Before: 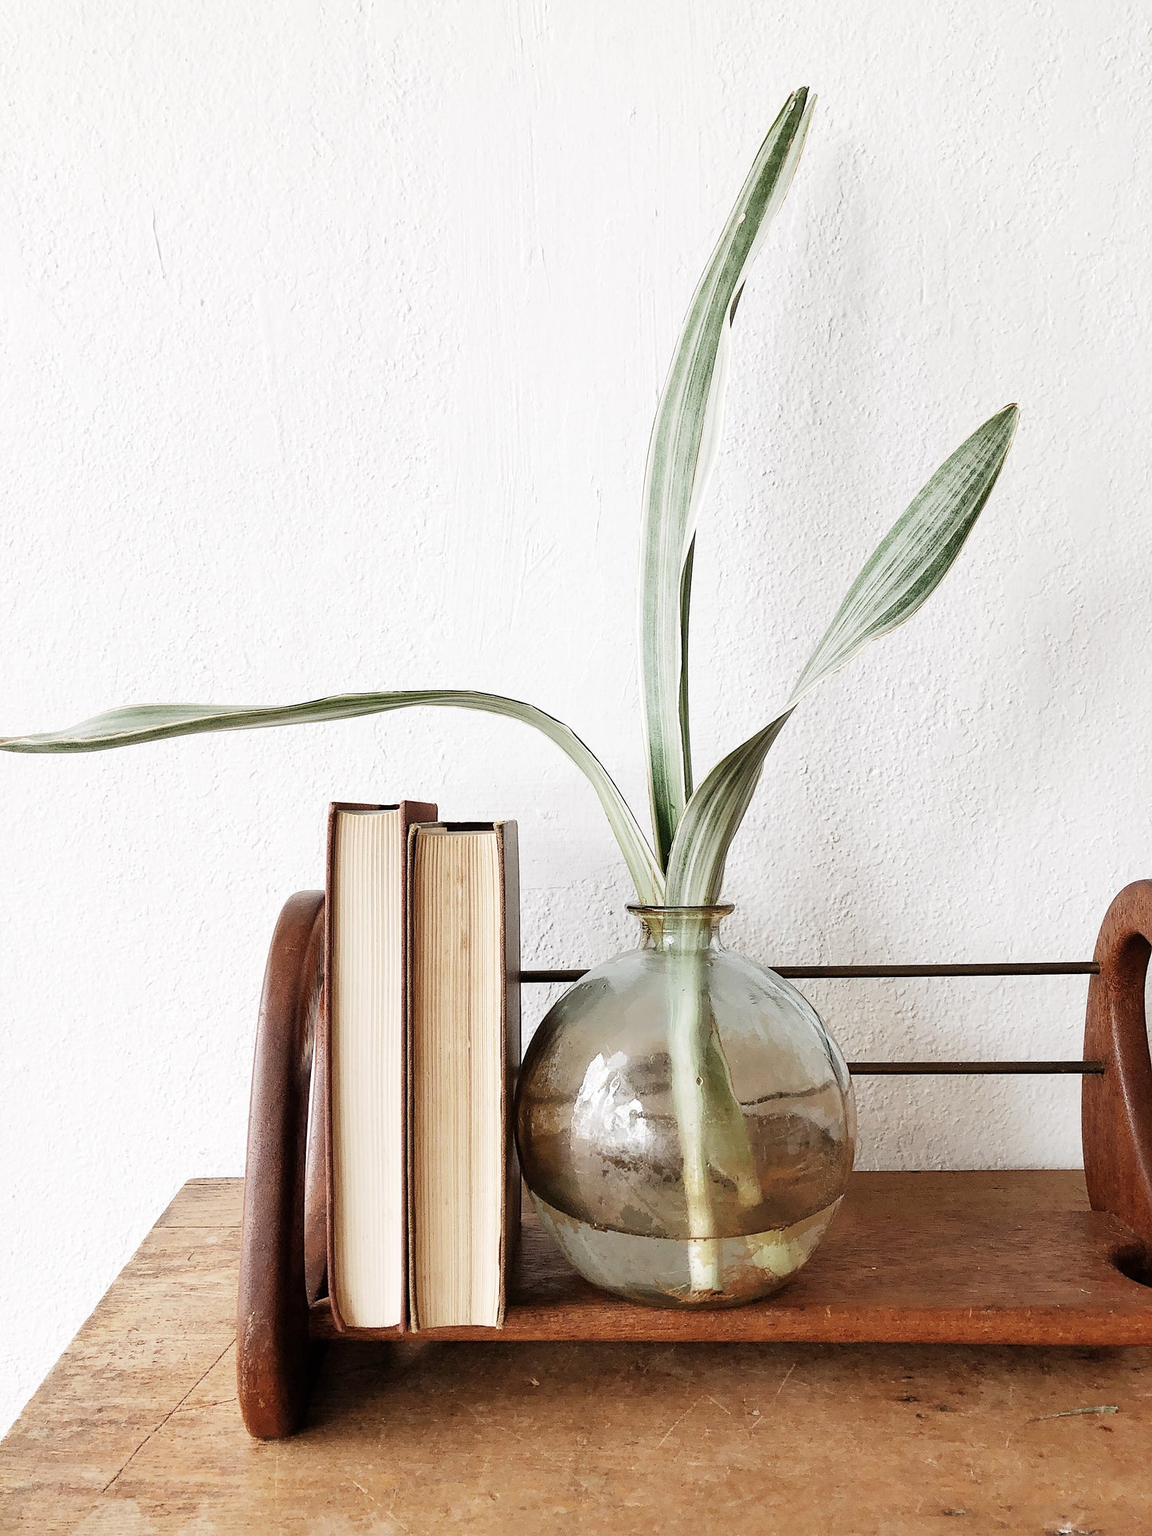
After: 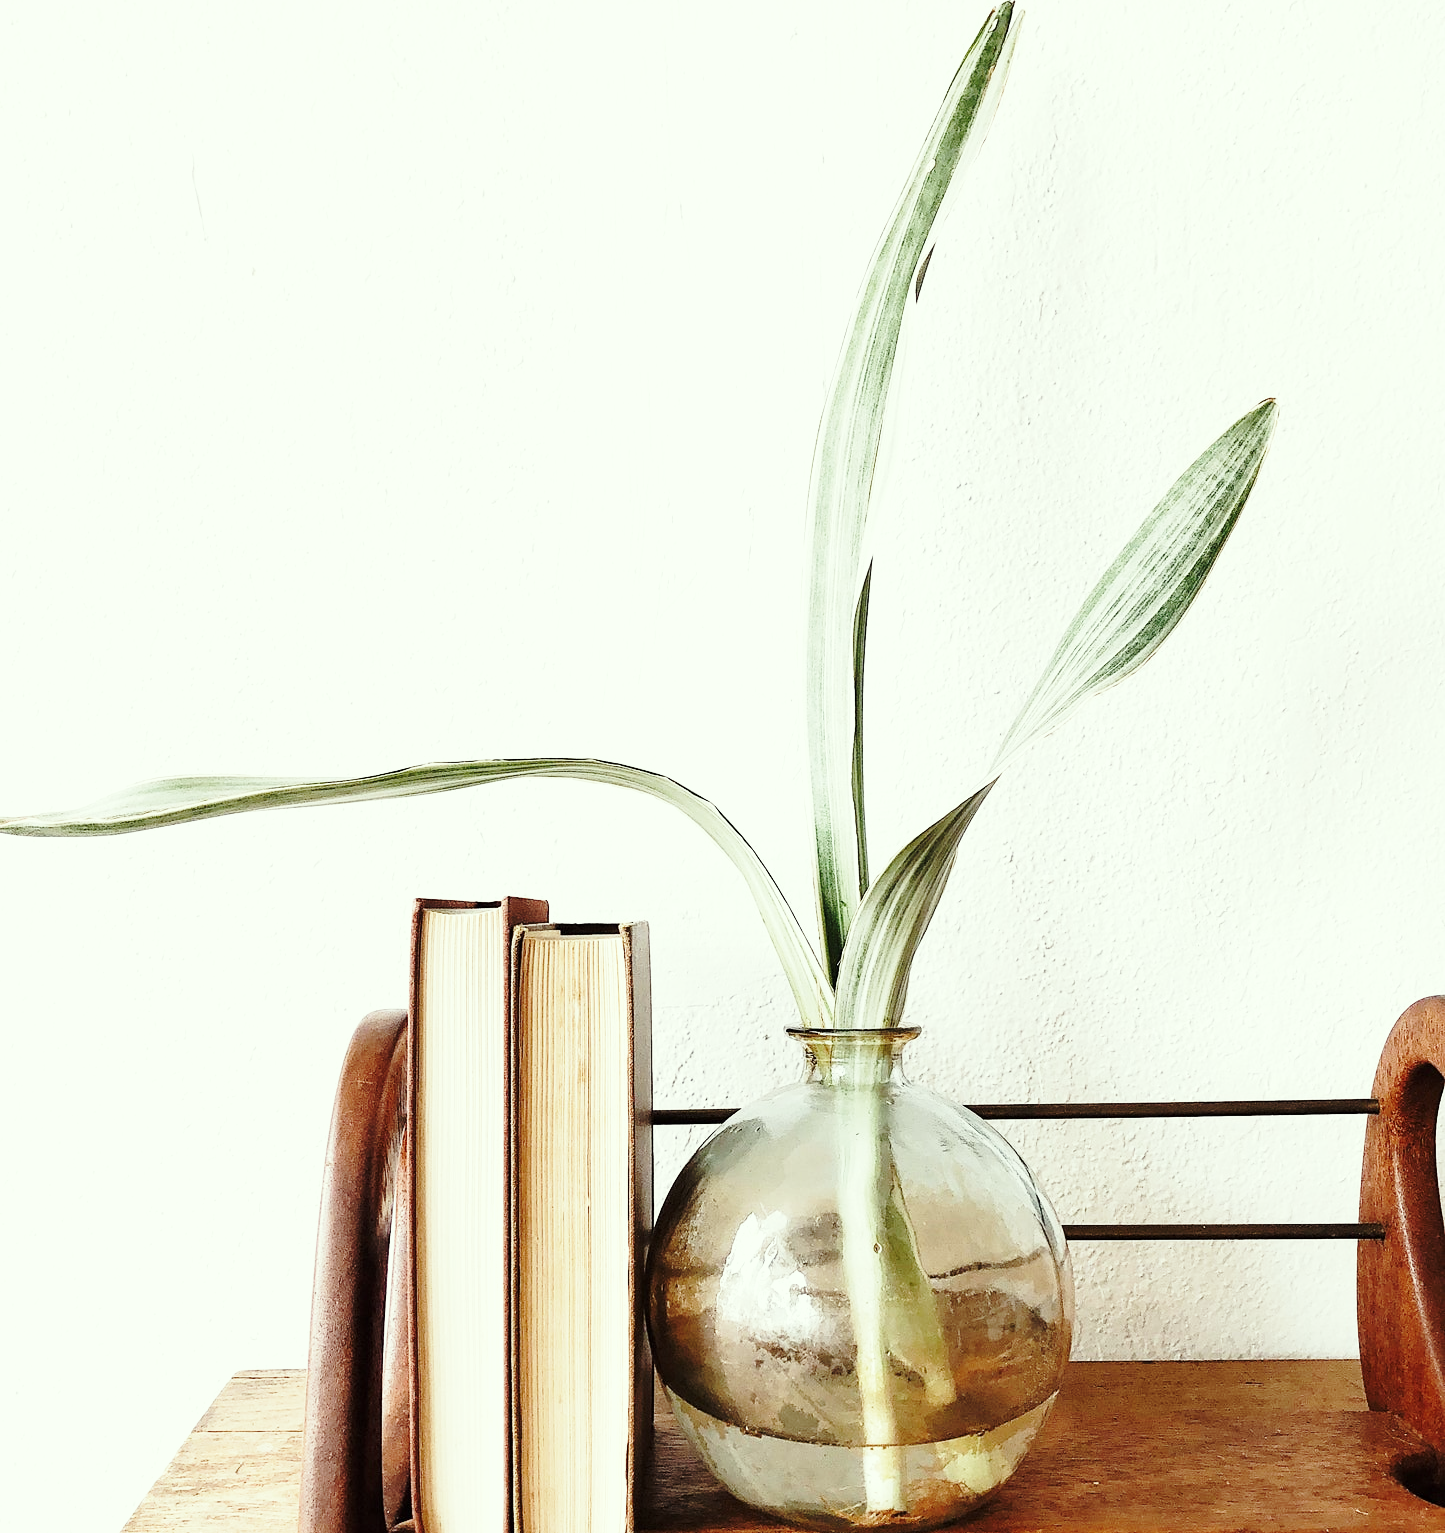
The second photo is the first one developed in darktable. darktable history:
color correction: highlights a* -4.59, highlights b* 5.05, saturation 0.956
crop and rotate: top 5.654%, bottom 14.748%
base curve: curves: ch0 [(0, 0) (0.036, 0.037) (0.121, 0.228) (0.46, 0.76) (0.859, 0.983) (1, 1)], preserve colors none
